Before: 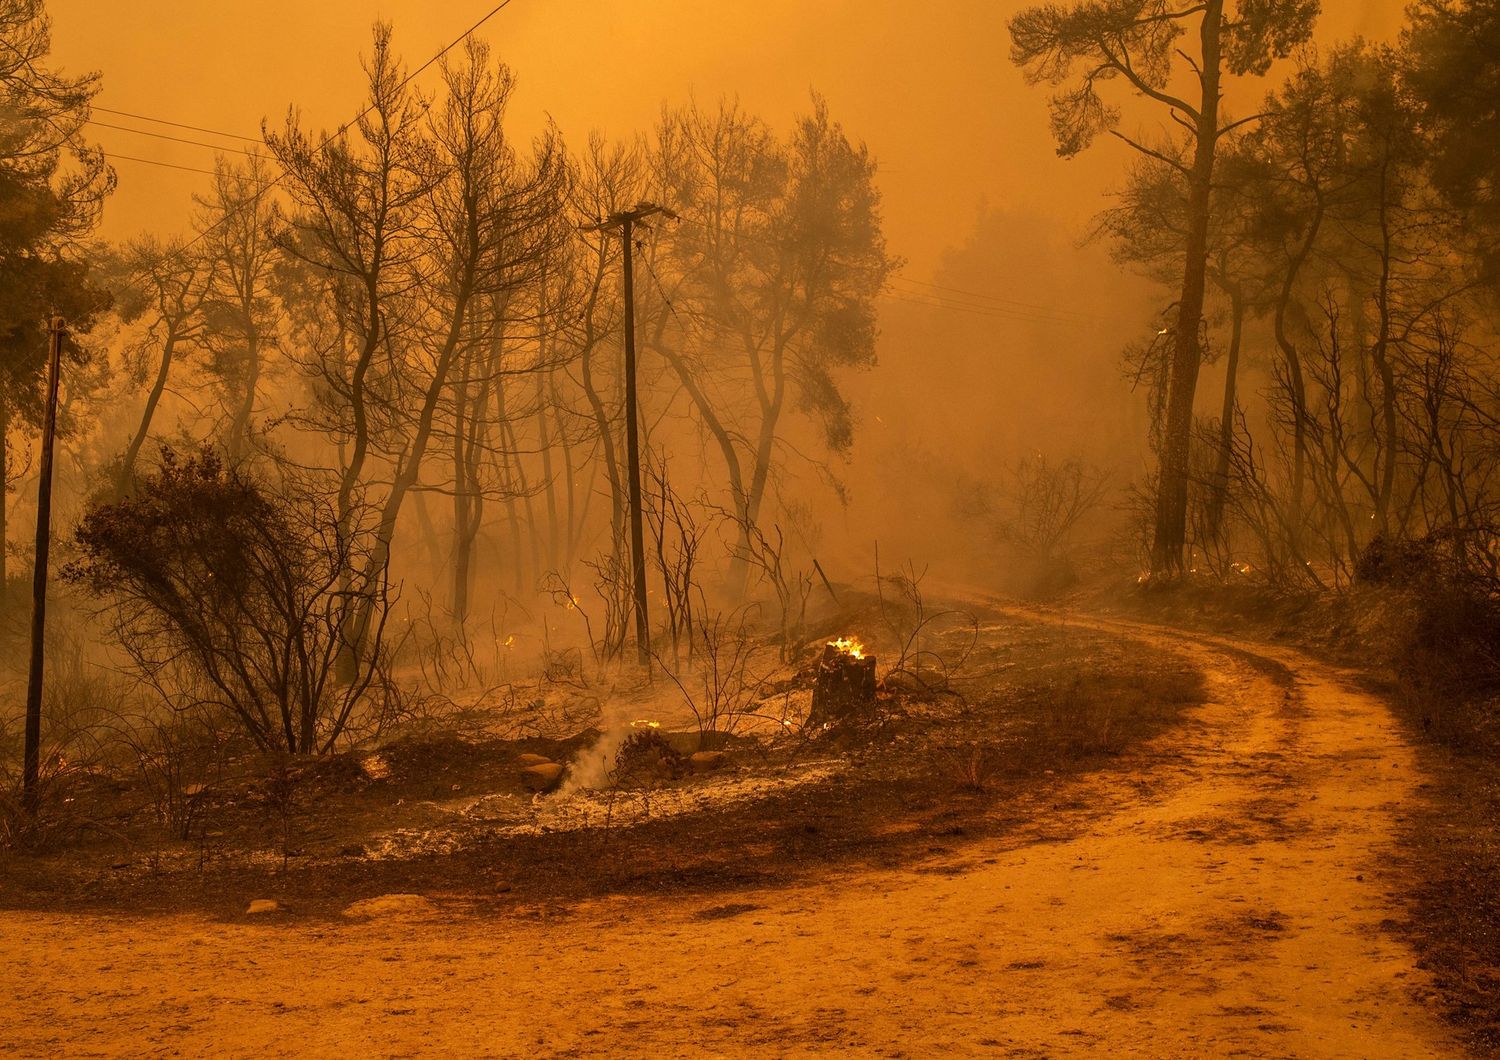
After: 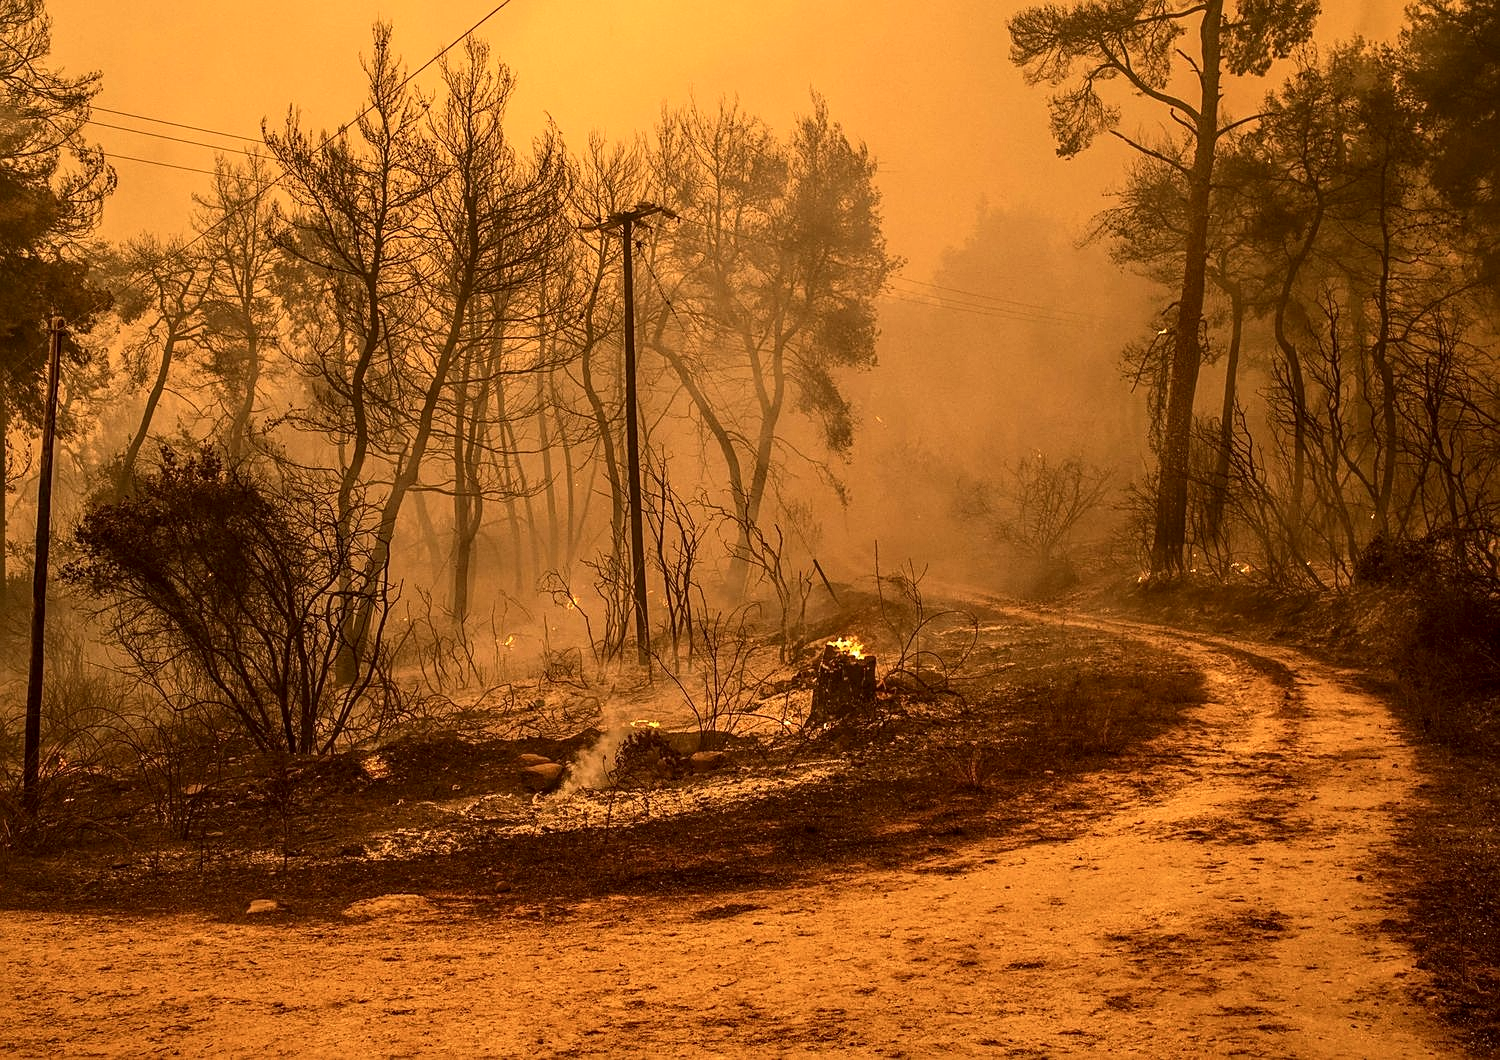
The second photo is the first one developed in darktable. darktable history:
local contrast: on, module defaults
sharpen: on, module defaults
contrast brightness saturation: contrast 0.241, brightness 0.086
